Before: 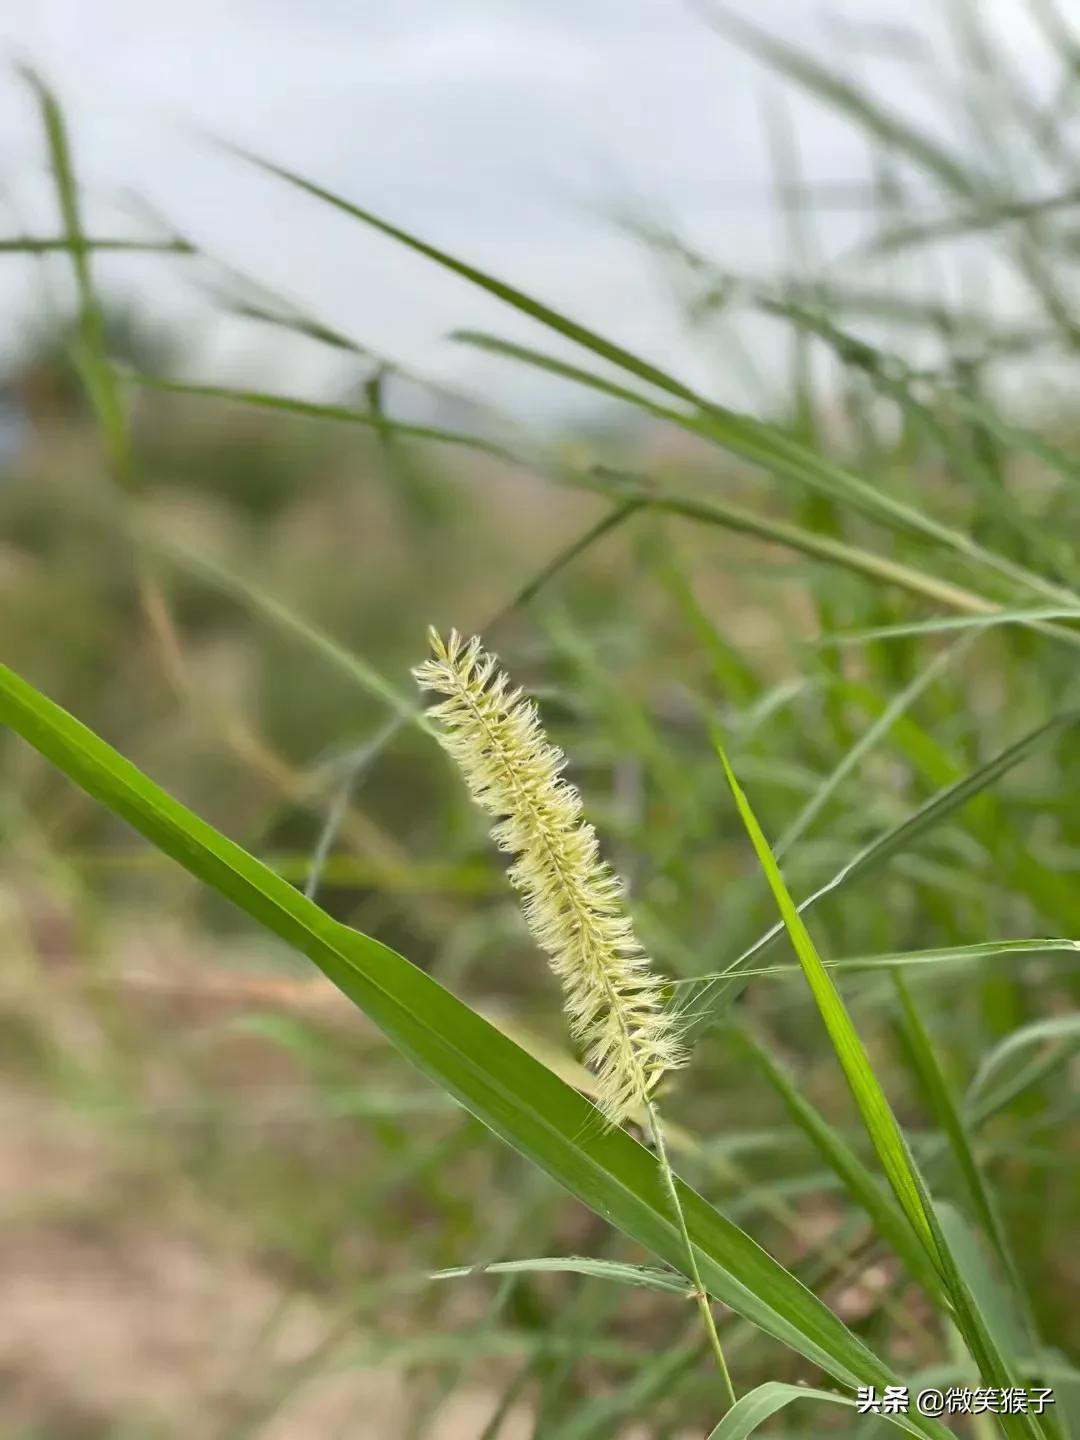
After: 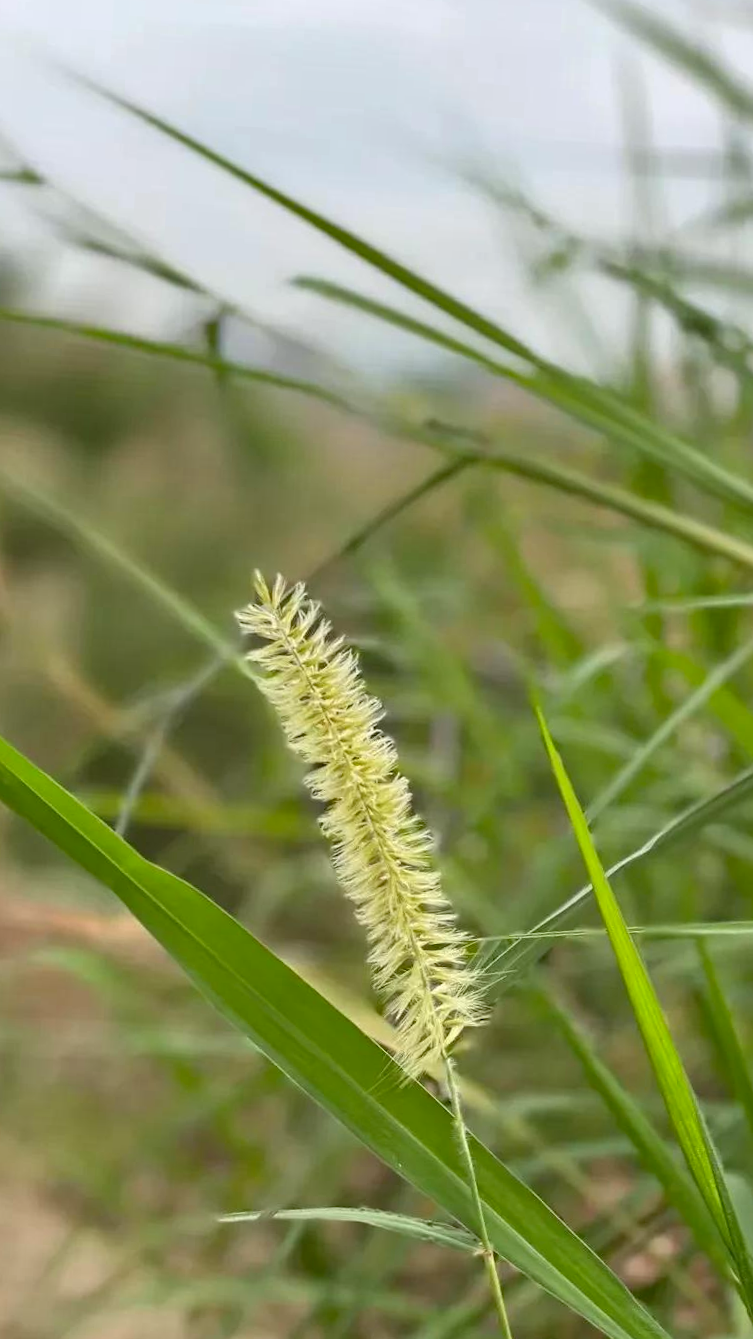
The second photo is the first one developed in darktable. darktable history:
haze removal: adaptive false
white balance: emerald 1
crop and rotate: angle -3.27°, left 14.277%, top 0.028%, right 10.766%, bottom 0.028%
